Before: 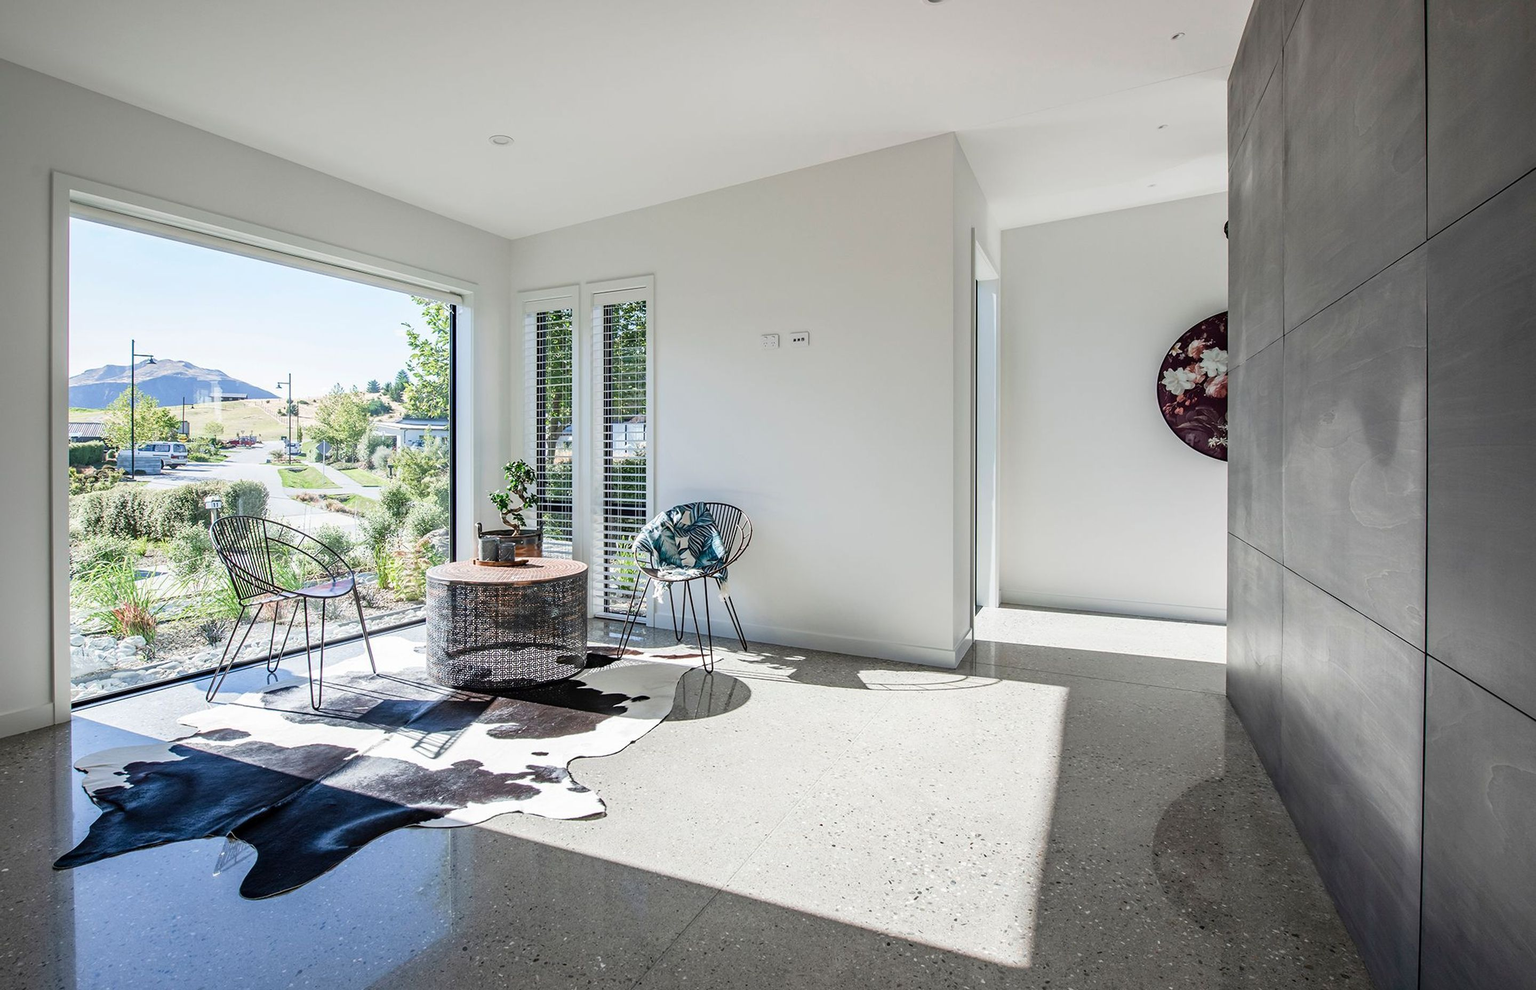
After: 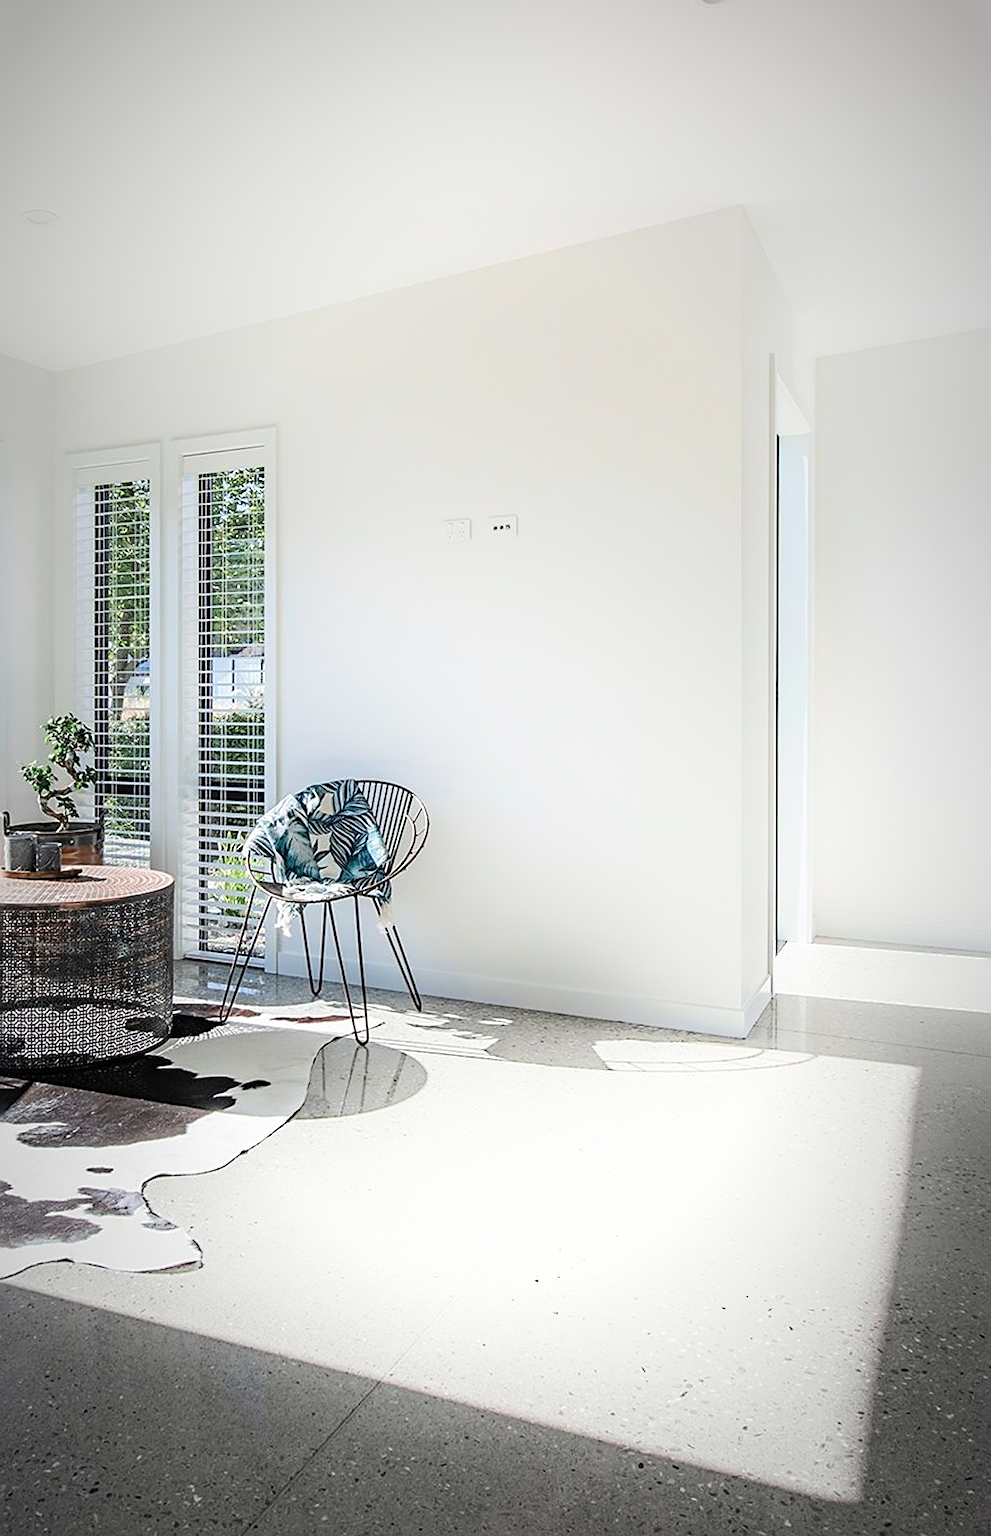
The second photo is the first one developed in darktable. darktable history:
crop: left 30.991%, right 27.384%
vignetting: fall-off start 67.68%, fall-off radius 67.71%, automatic ratio true, unbound false
shadows and highlights: shadows -21.89, highlights 99.1, soften with gaussian
sharpen: on, module defaults
